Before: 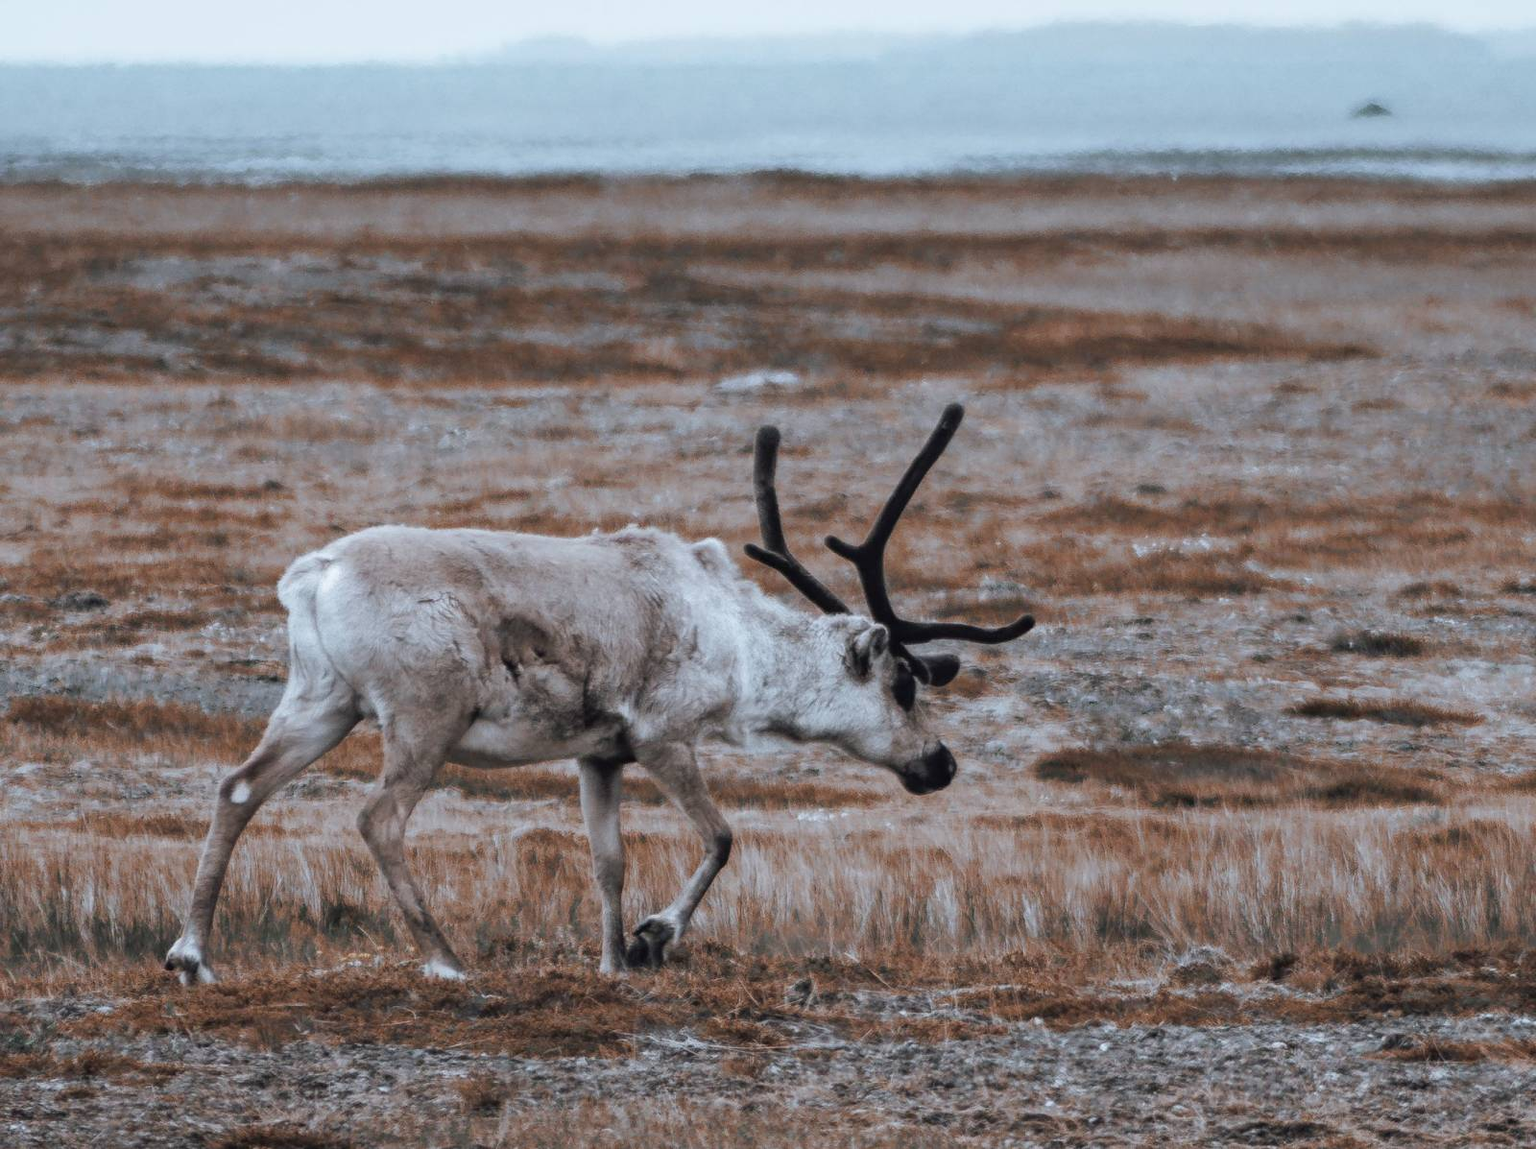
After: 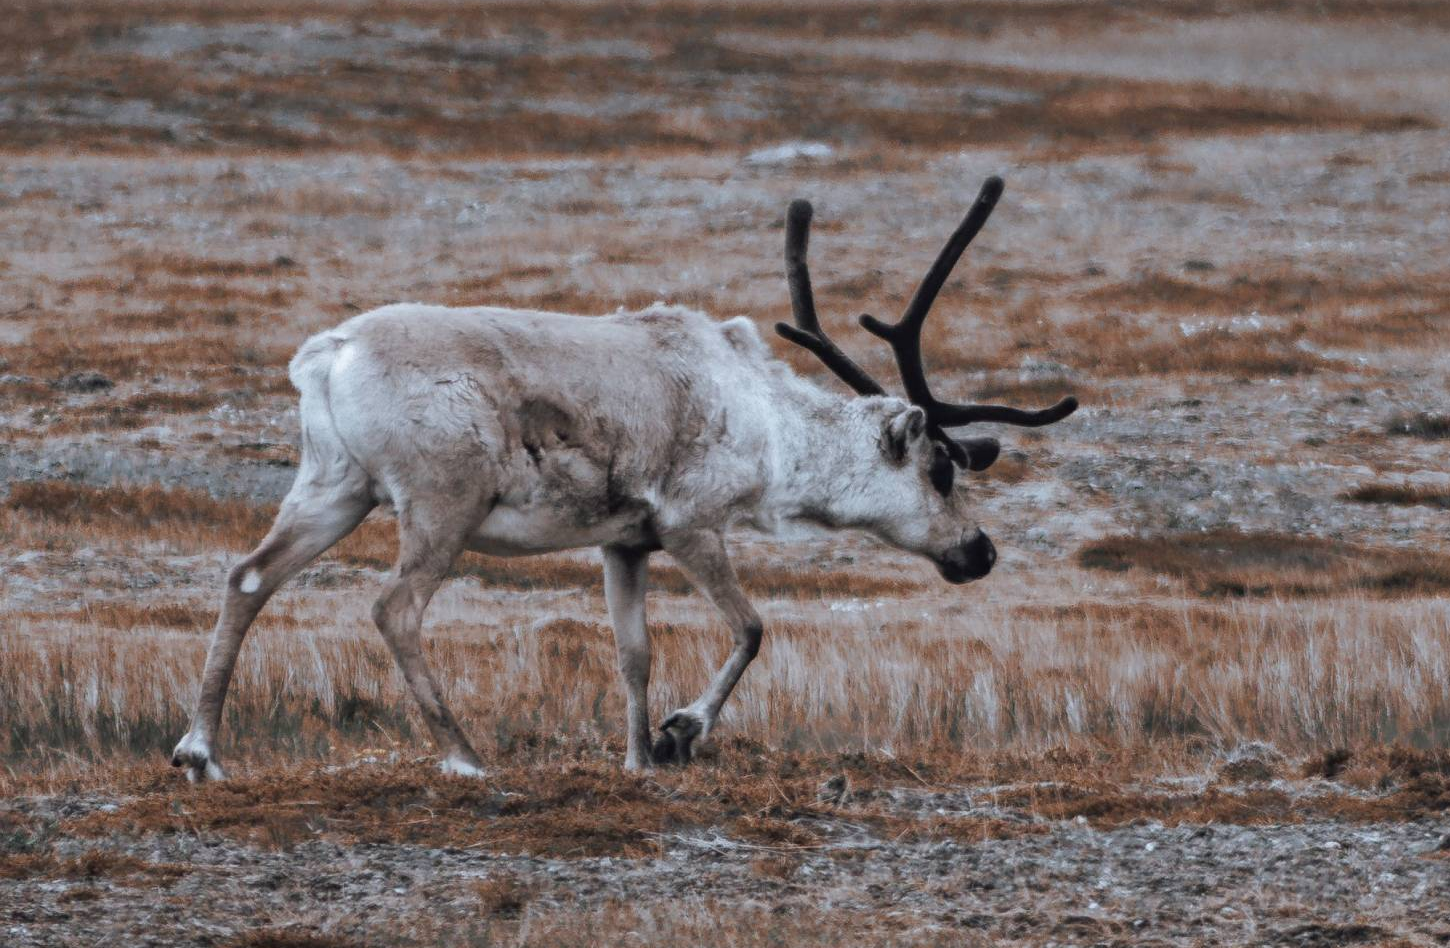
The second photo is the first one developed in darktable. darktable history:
crop: top 20.418%, right 9.343%, bottom 0.337%
